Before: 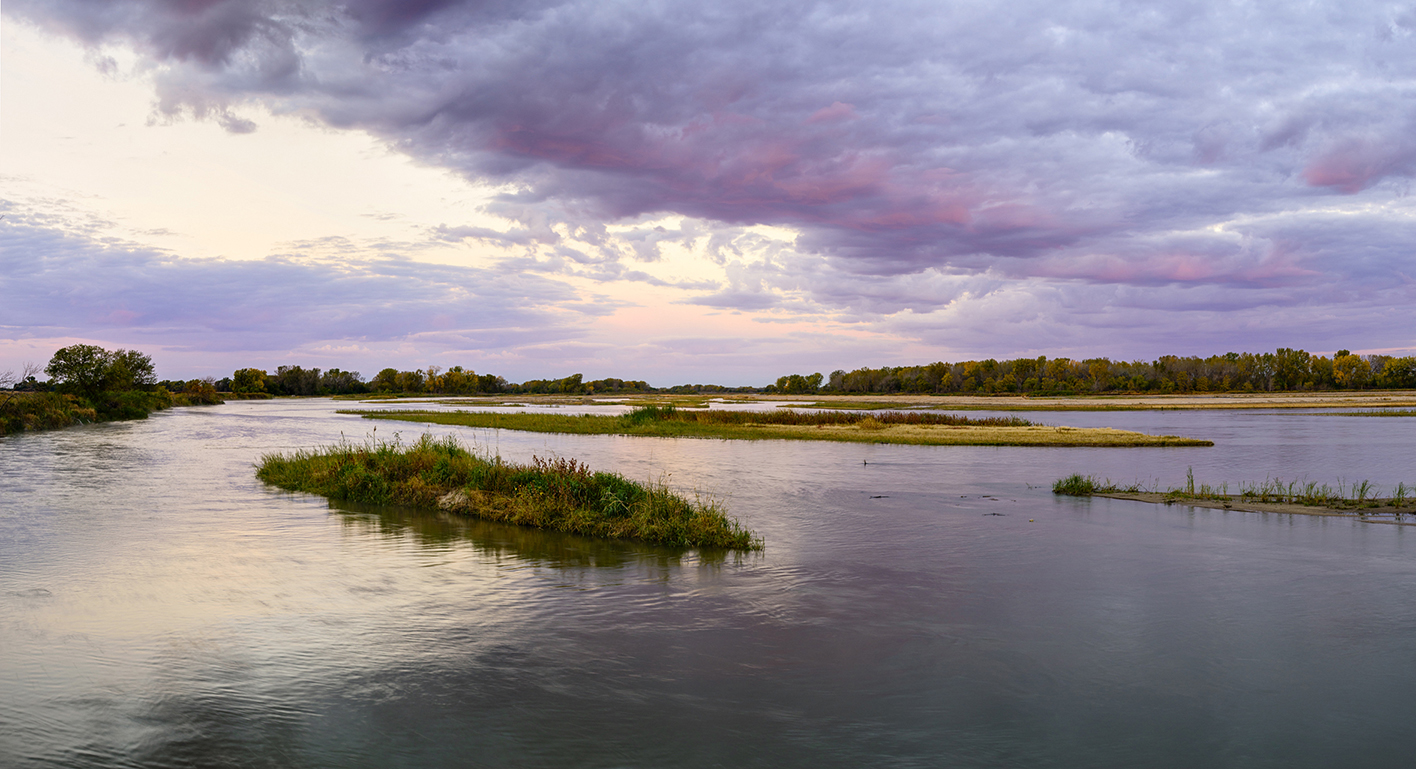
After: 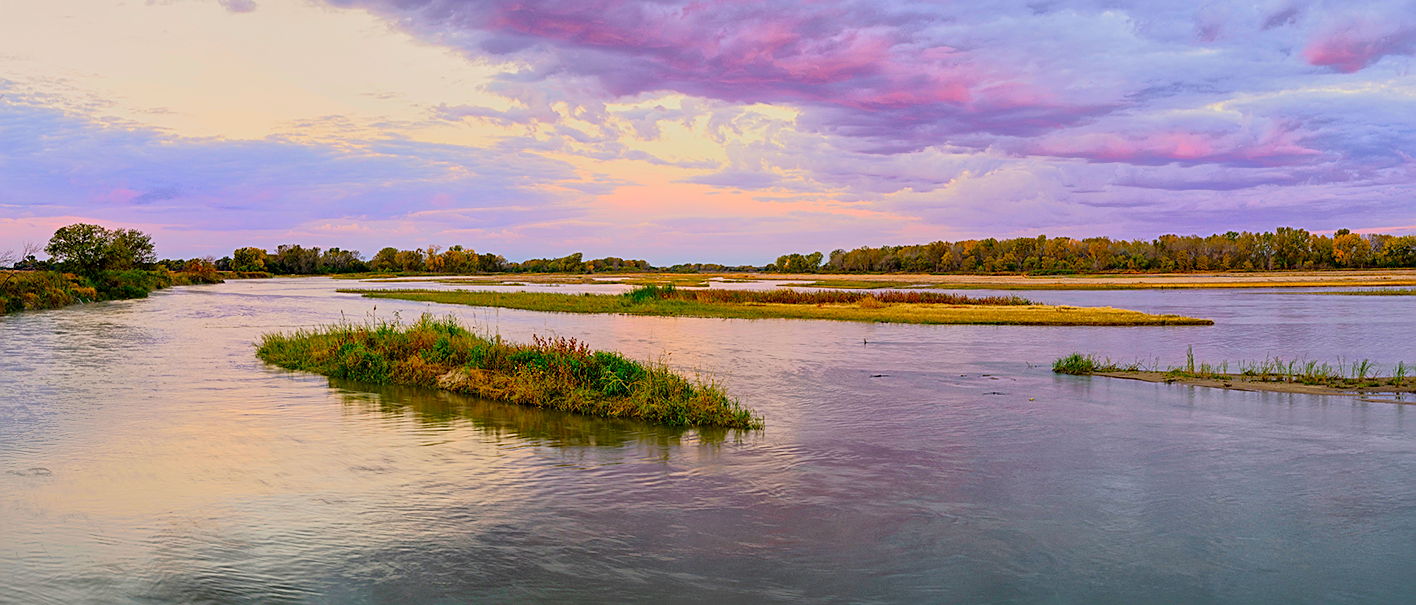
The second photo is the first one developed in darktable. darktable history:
global tonemap: drago (1, 100), detail 1
sharpen: on, module defaults
exposure: black level correction 0, exposure 1.45 EV, compensate exposure bias true, compensate highlight preservation false
crop and rotate: top 15.774%, bottom 5.506%
